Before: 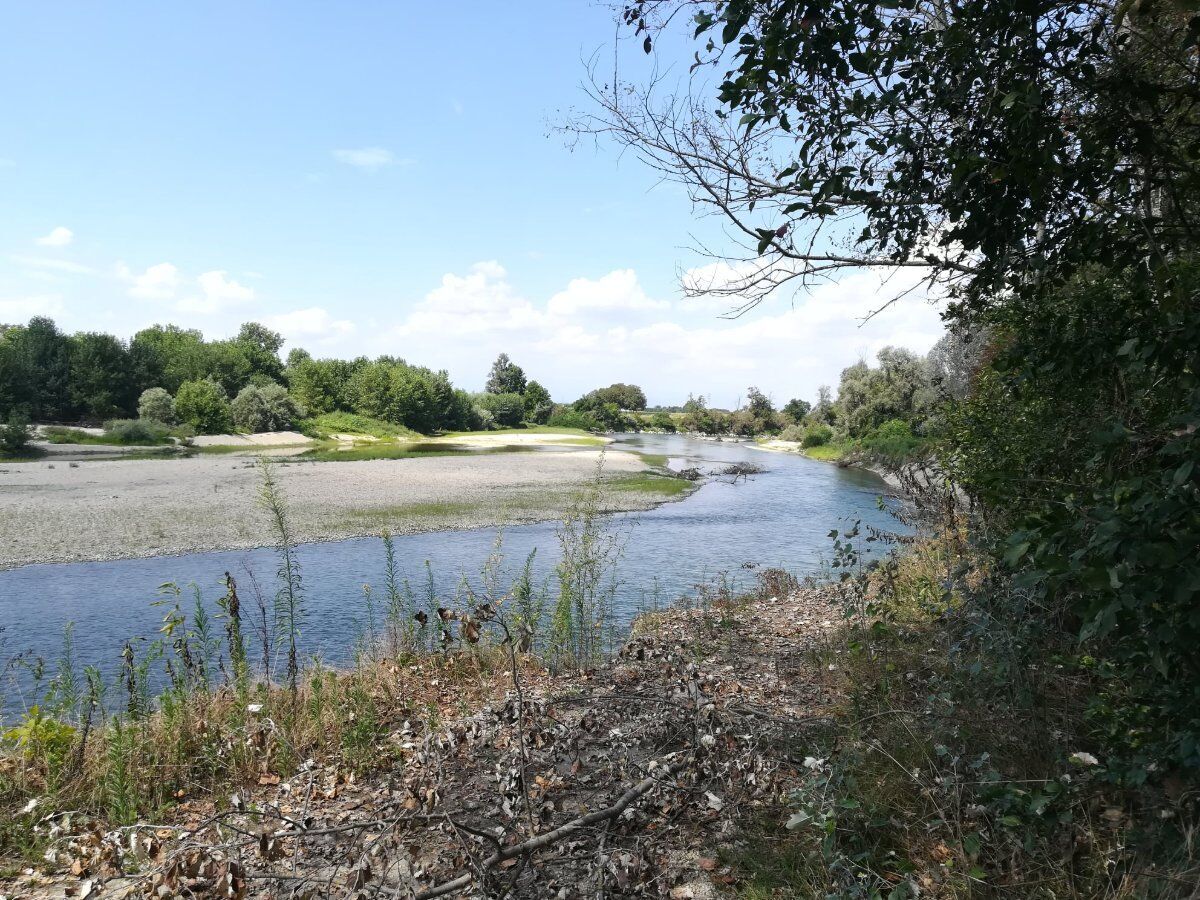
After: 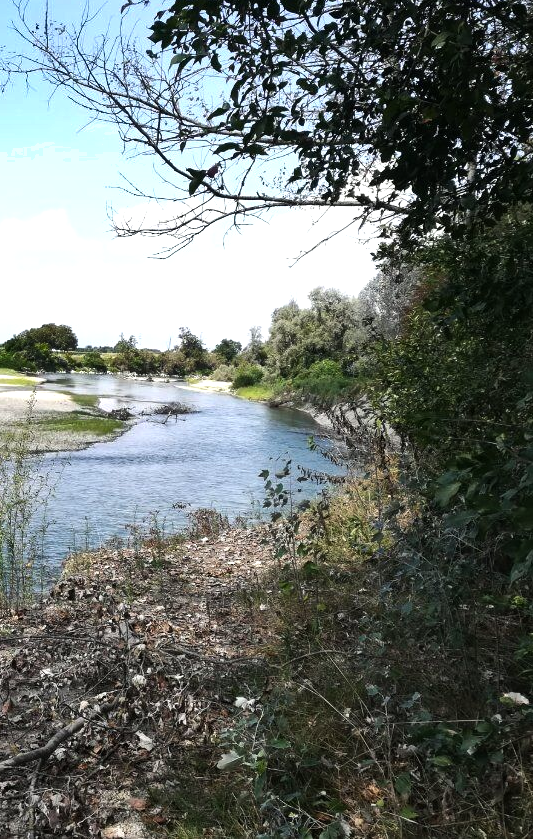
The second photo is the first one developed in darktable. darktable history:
tone equalizer: -8 EV -0.454 EV, -7 EV -0.408 EV, -6 EV -0.344 EV, -5 EV -0.23 EV, -3 EV 0.243 EV, -2 EV 0.361 EV, -1 EV 0.412 EV, +0 EV 0.415 EV, edges refinement/feathering 500, mask exposure compensation -1.57 EV, preserve details no
crop: left 47.473%, top 6.68%, right 8.056%
shadows and highlights: shadows 25.15, highlights -48.06, soften with gaussian
